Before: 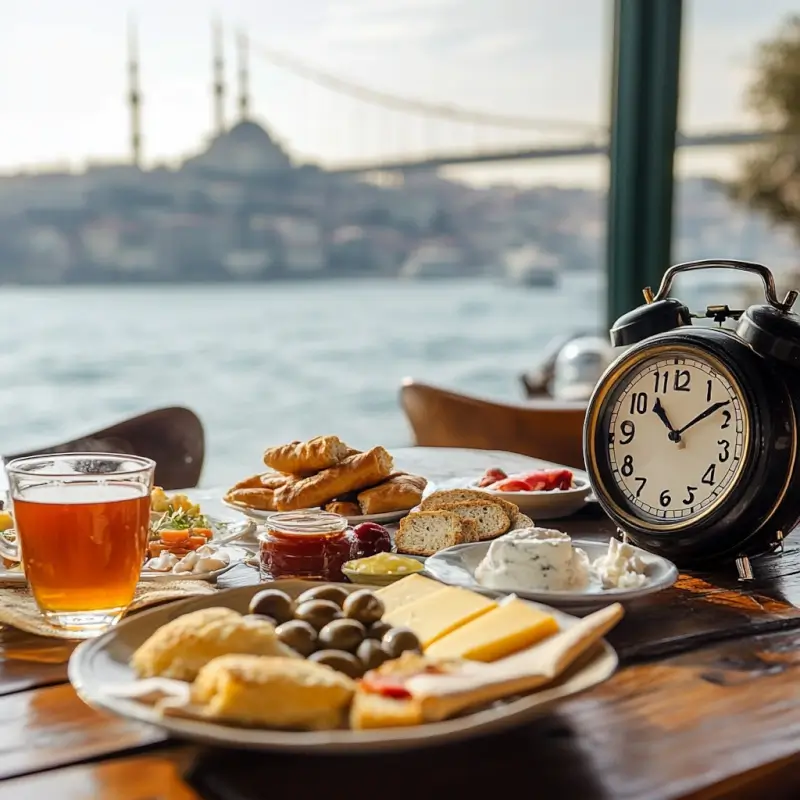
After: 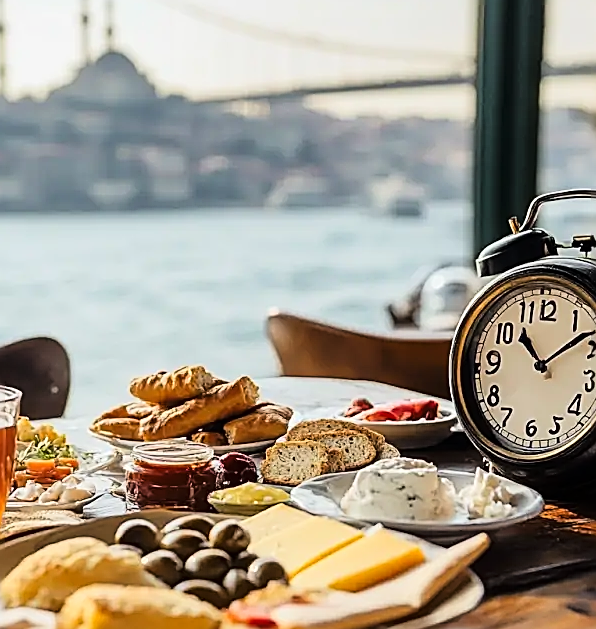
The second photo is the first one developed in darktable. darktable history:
crop: left 16.805%, top 8.765%, right 8.647%, bottom 12.542%
tone curve: curves: ch0 [(0, 0) (0.128, 0.068) (0.292, 0.274) (0.46, 0.482) (0.653, 0.717) (0.819, 0.869) (0.998, 0.969)]; ch1 [(0, 0) (0.384, 0.365) (0.463, 0.45) (0.486, 0.486) (0.503, 0.504) (0.517, 0.517) (0.549, 0.572) (0.583, 0.615) (0.672, 0.699) (0.774, 0.817) (1, 1)]; ch2 [(0, 0) (0.374, 0.344) (0.446, 0.443) (0.494, 0.5) (0.527, 0.529) (0.565, 0.591) (0.644, 0.682) (1, 1)], color space Lab, linked channels, preserve colors none
sharpen: amount 1.014
